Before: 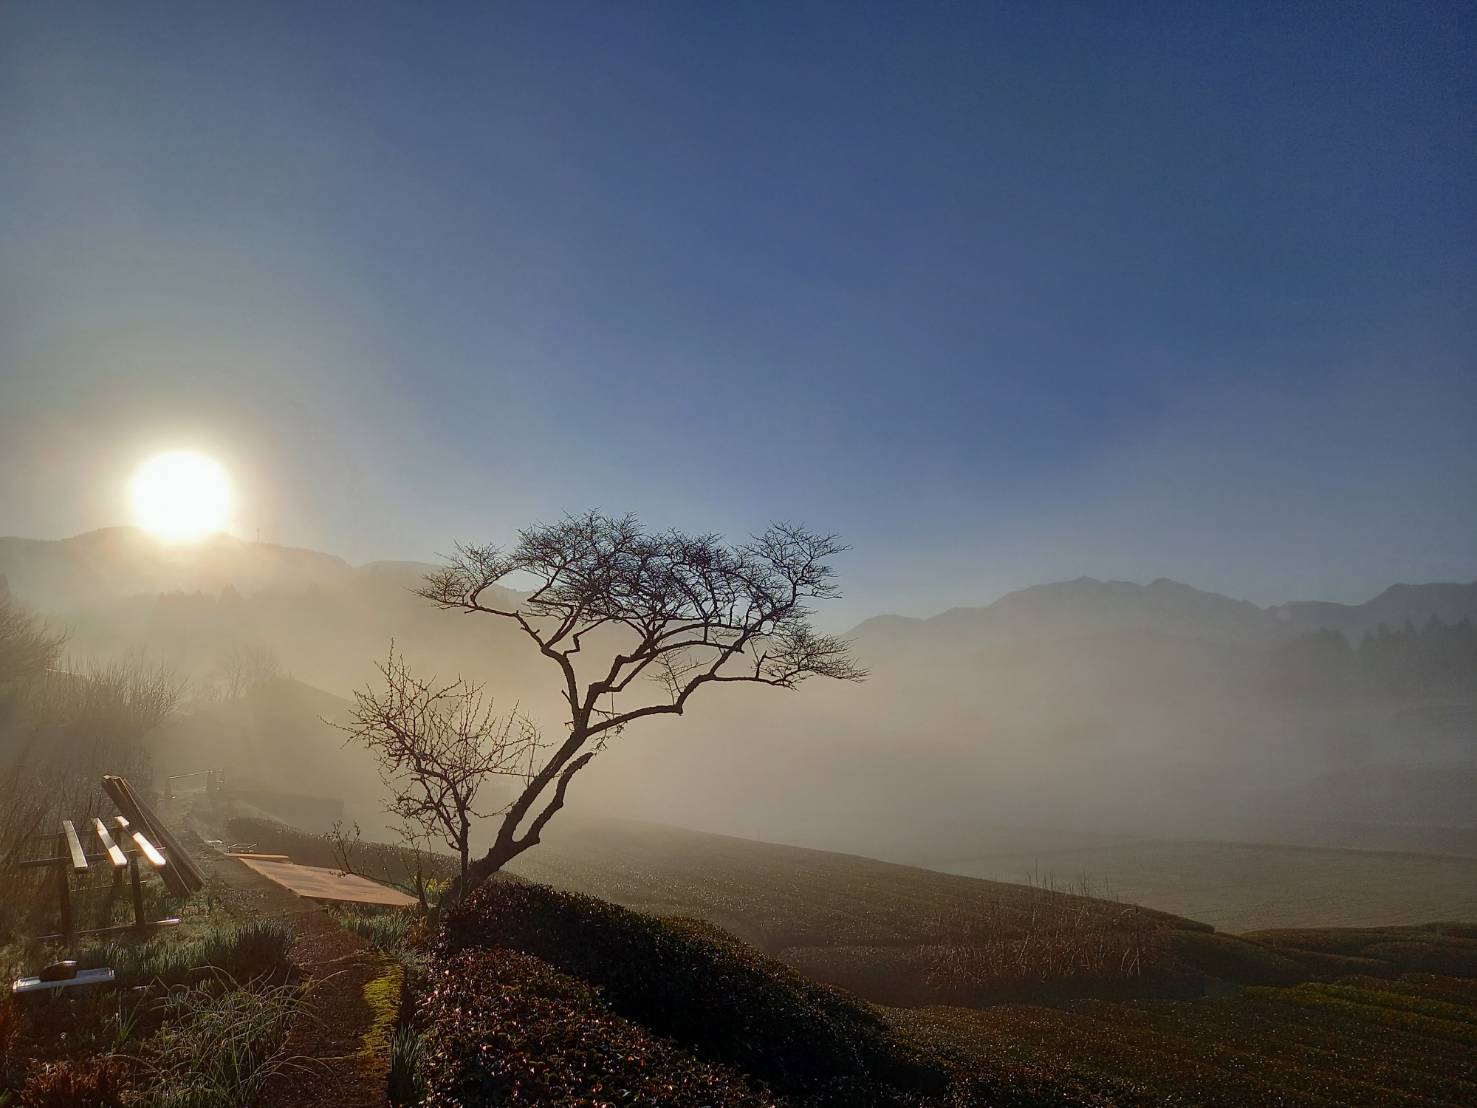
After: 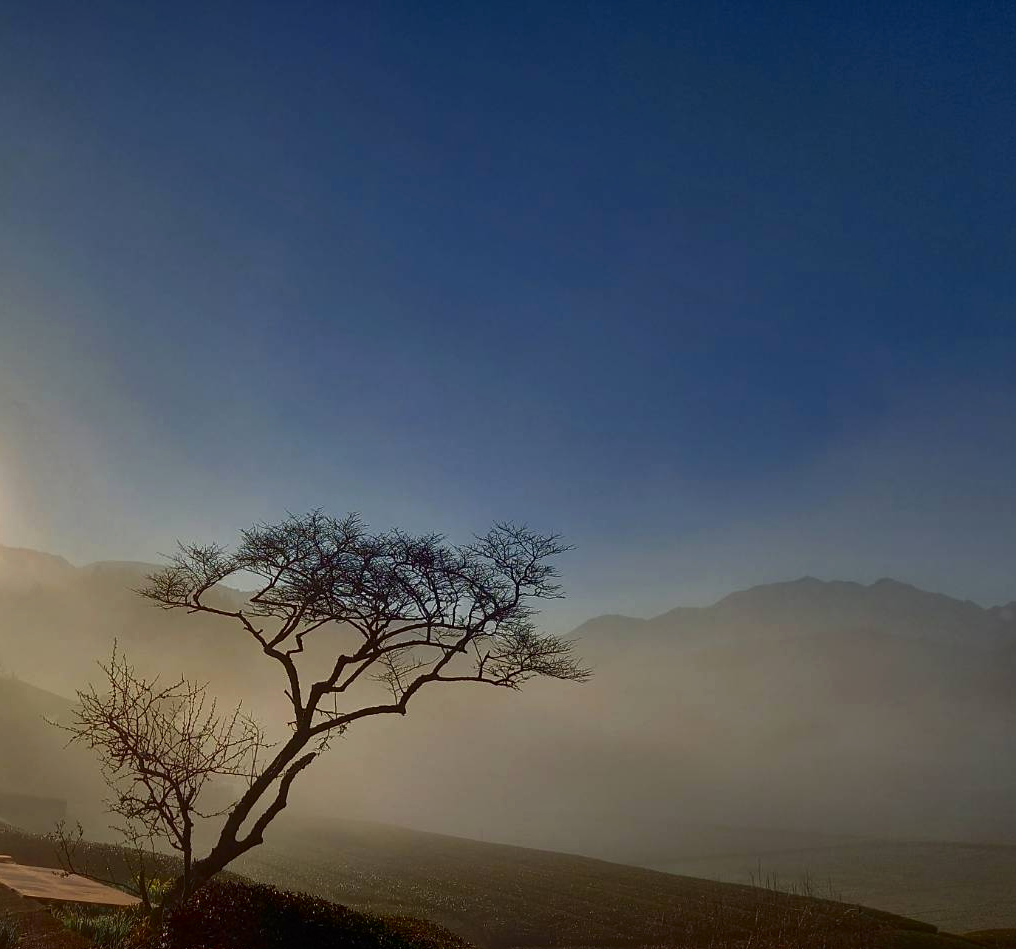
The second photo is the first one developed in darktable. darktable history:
contrast brightness saturation: brightness -0.198, saturation 0.082
crop: left 18.79%, right 12.39%, bottom 14.279%
shadows and highlights: shadows 18.49, highlights -83.73, soften with gaussian
